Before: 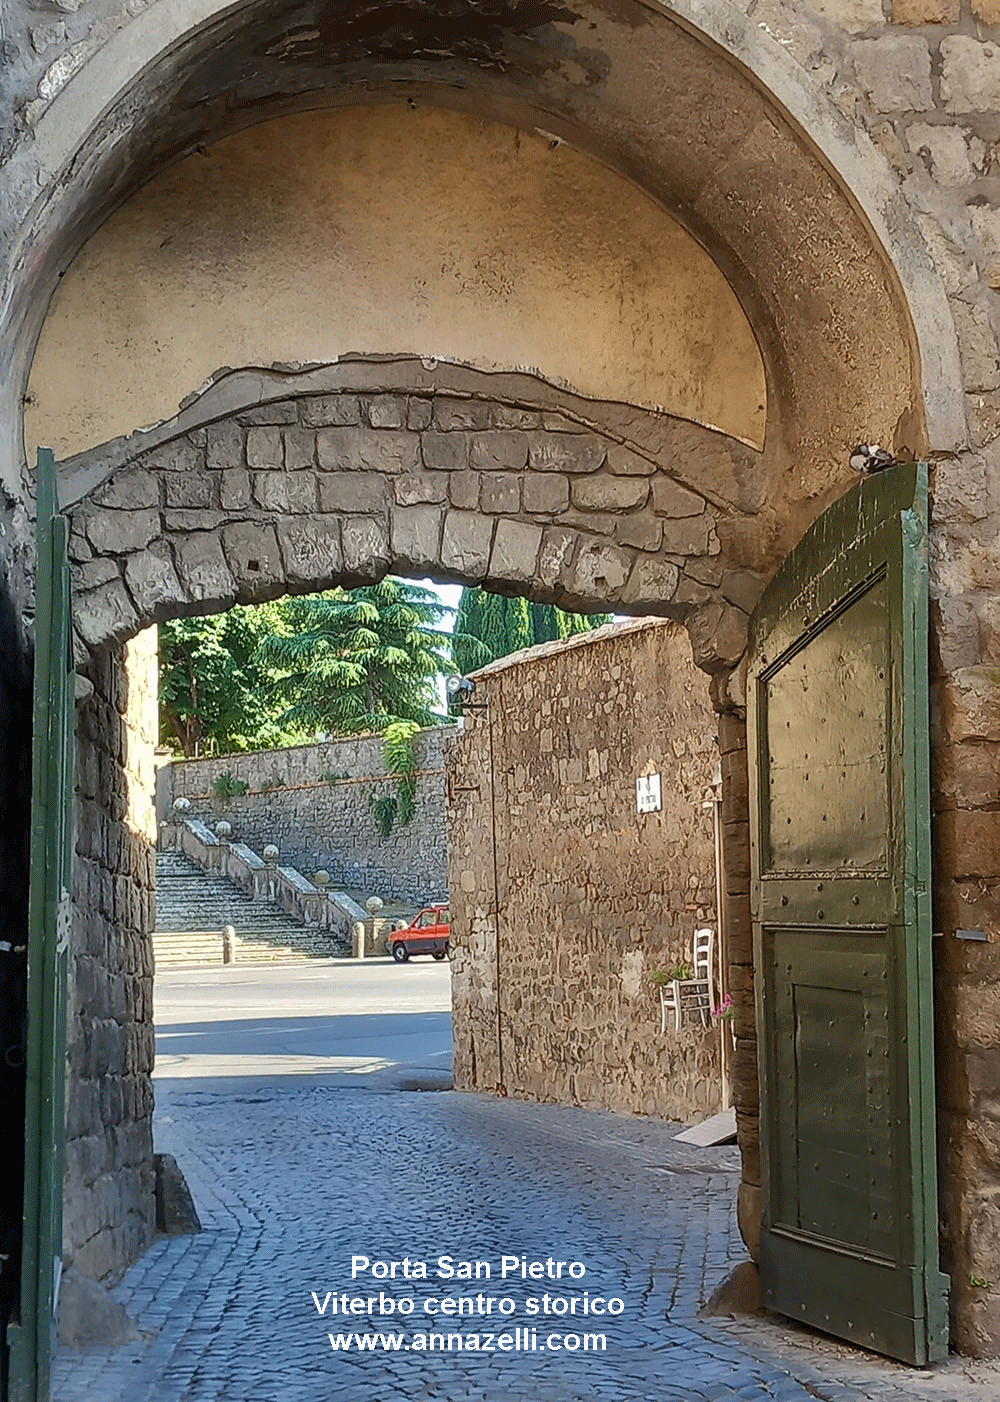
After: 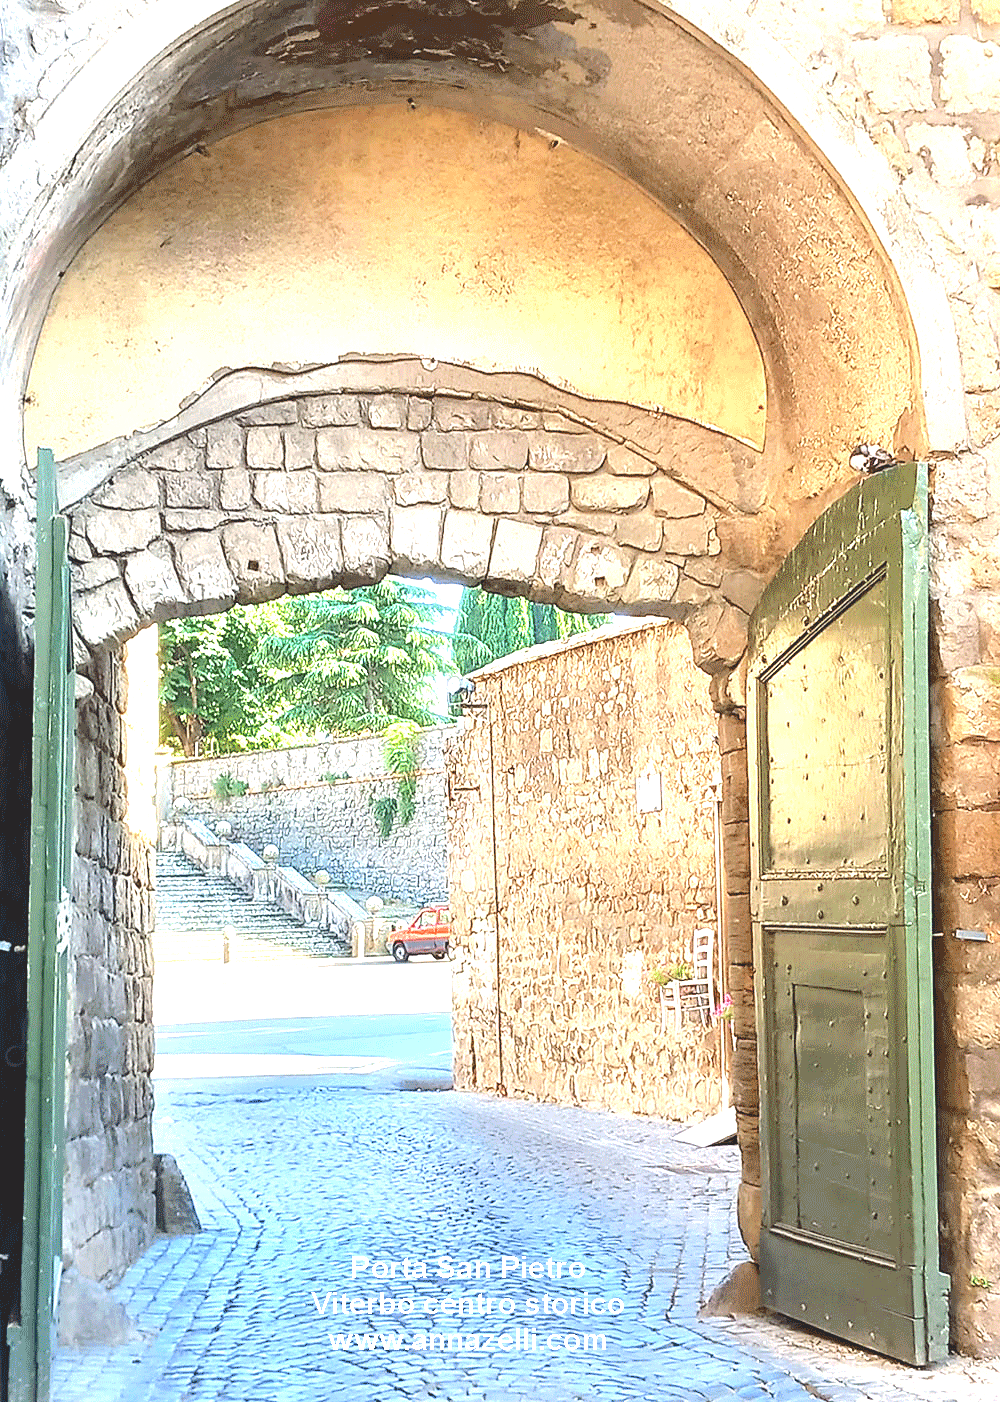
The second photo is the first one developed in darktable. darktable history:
tone curve: curves: ch0 [(0, 0) (0.003, 0.139) (0.011, 0.14) (0.025, 0.138) (0.044, 0.14) (0.069, 0.149) (0.1, 0.161) (0.136, 0.179) (0.177, 0.203) (0.224, 0.245) (0.277, 0.302) (0.335, 0.382) (0.399, 0.461) (0.468, 0.546) (0.543, 0.614) (0.623, 0.687) (0.709, 0.758) (0.801, 0.84) (0.898, 0.912) (1, 1)], color space Lab, independent channels, preserve colors none
exposure: exposure 2.042 EV, compensate exposure bias true, compensate highlight preservation false
